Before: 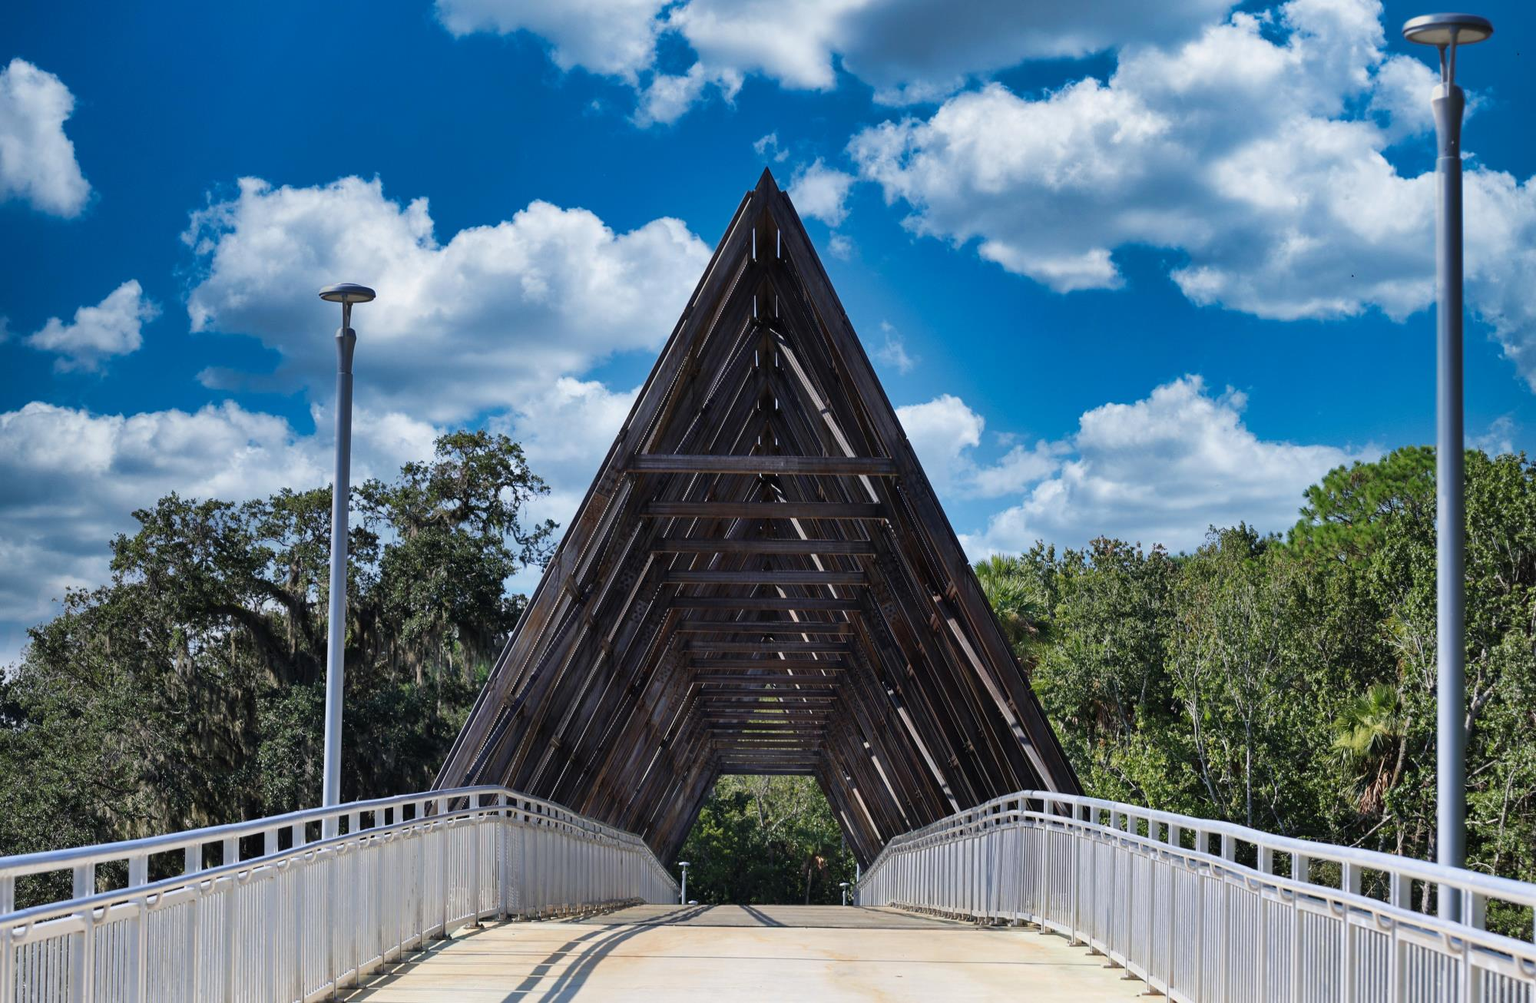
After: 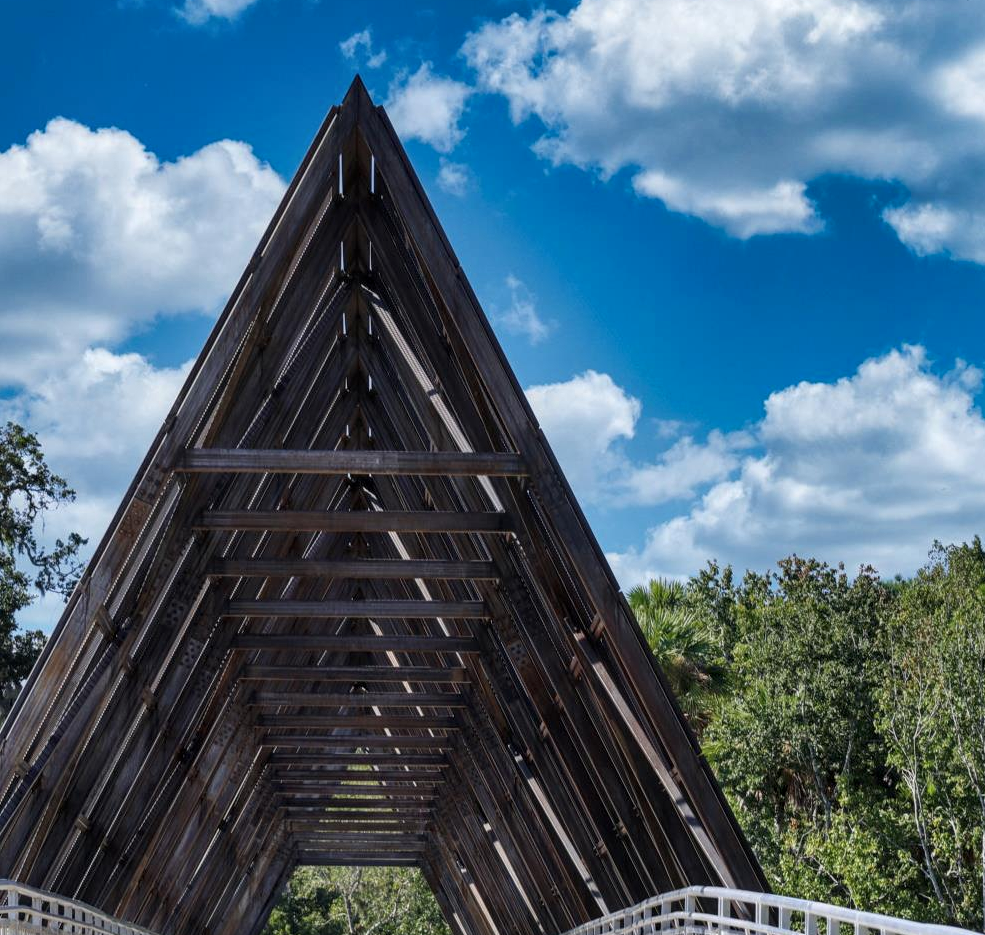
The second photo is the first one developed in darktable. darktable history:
crop: left 32.061%, top 10.969%, right 18.675%, bottom 17.375%
local contrast: on, module defaults
